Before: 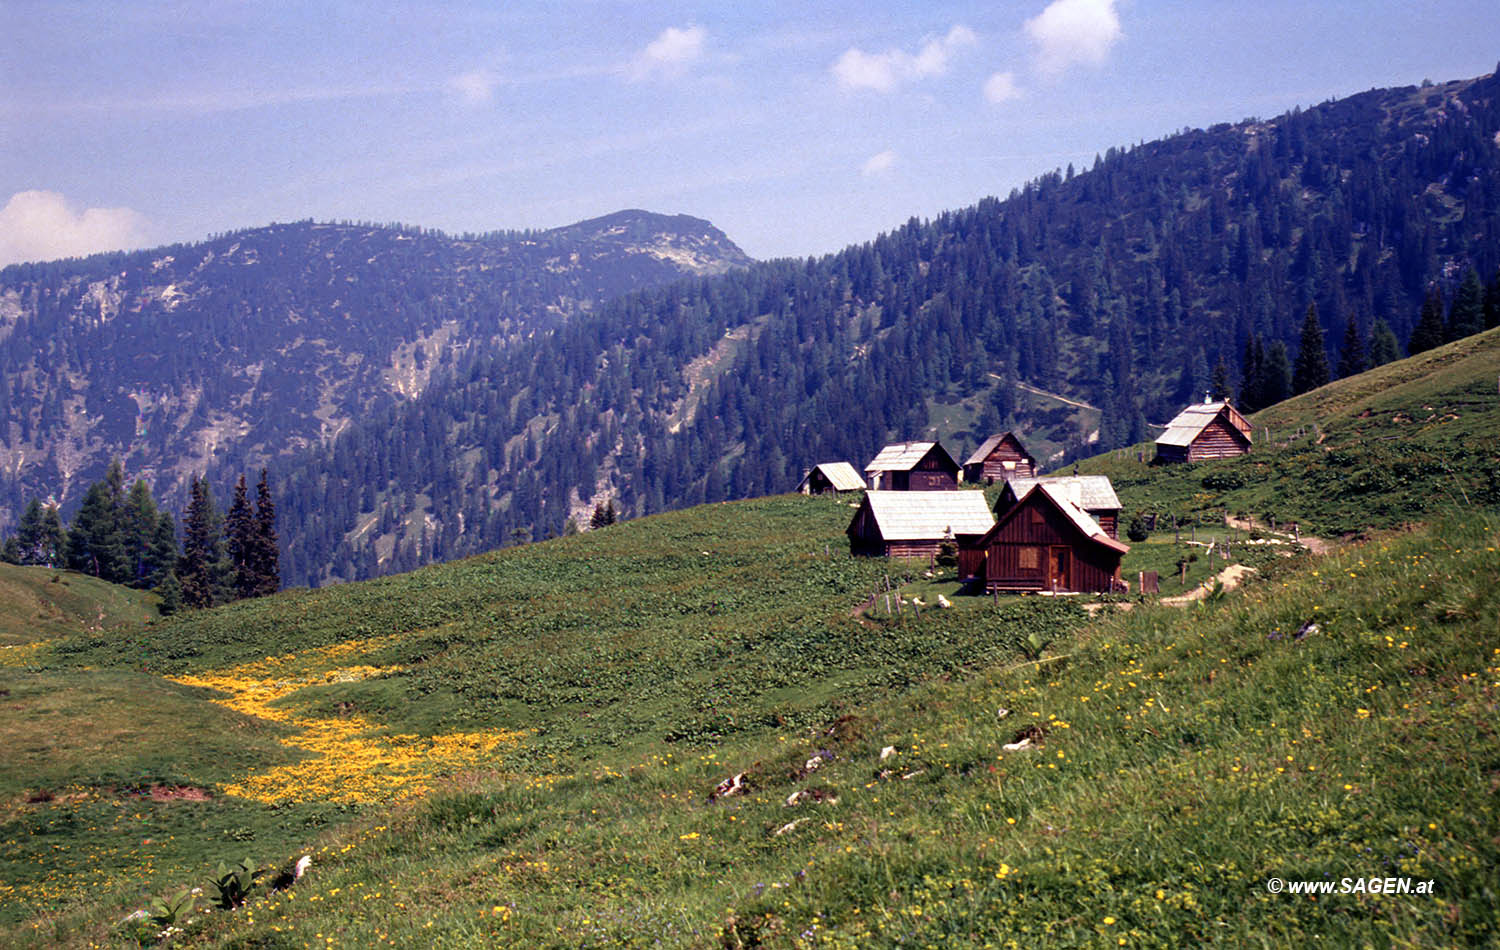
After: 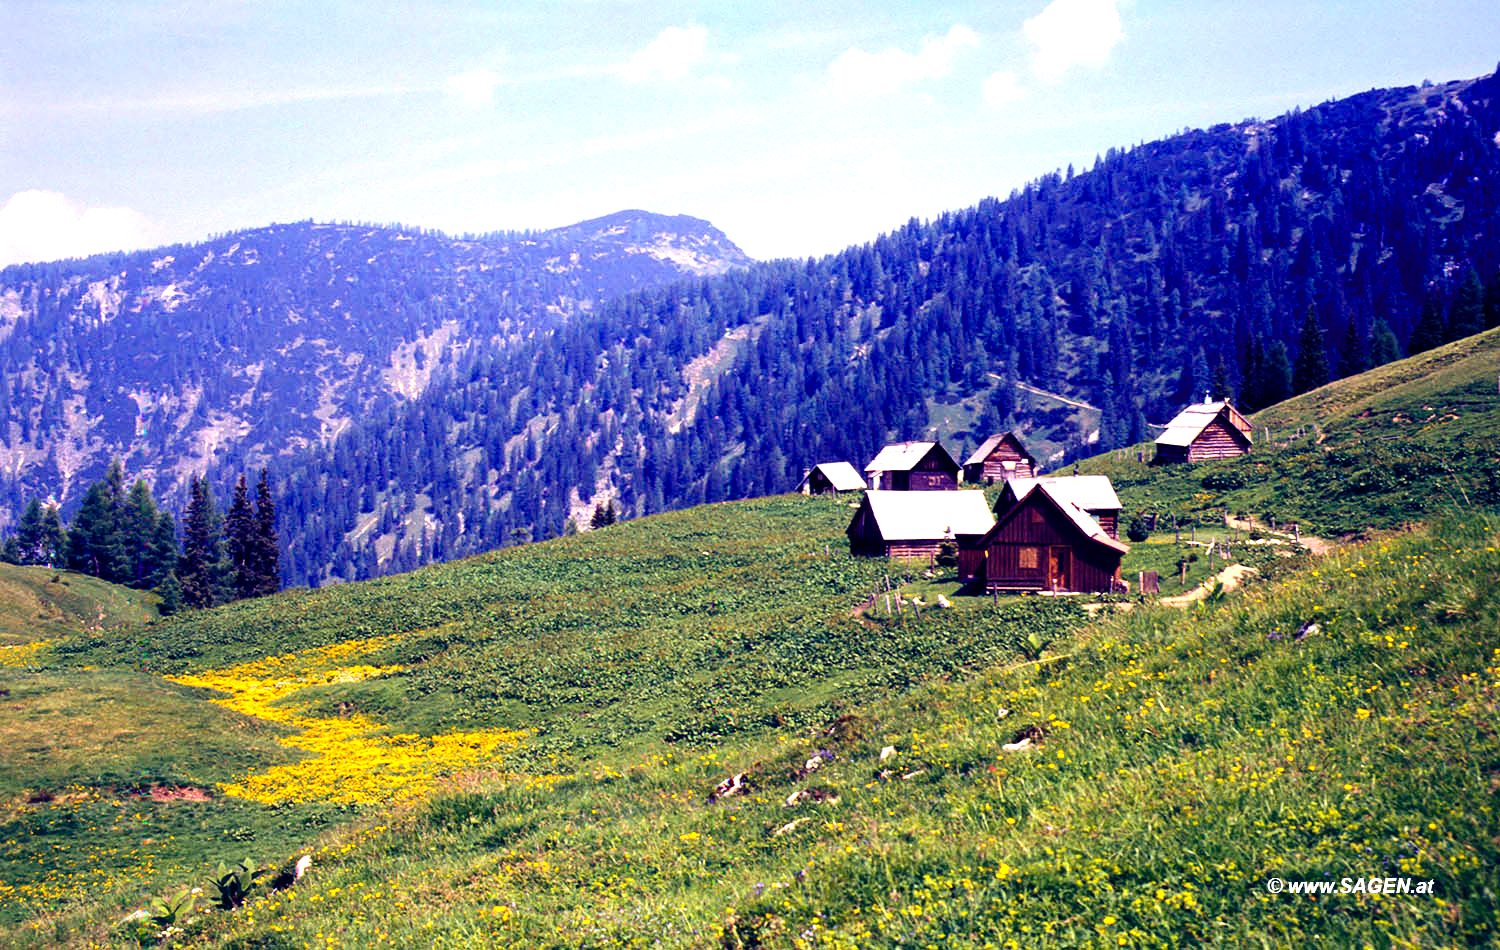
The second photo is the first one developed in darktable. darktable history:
contrast brightness saturation: contrast 0.144
color balance rgb: shadows lift › luminance -41.061%, shadows lift › chroma 13.835%, shadows lift › hue 261.06°, global offset › chroma 0.097%, global offset › hue 251.57°, perceptual saturation grading › global saturation 15.104%, global vibrance 29.402%
exposure: black level correction 0, exposure 0.892 EV, compensate exposure bias true, compensate highlight preservation false
